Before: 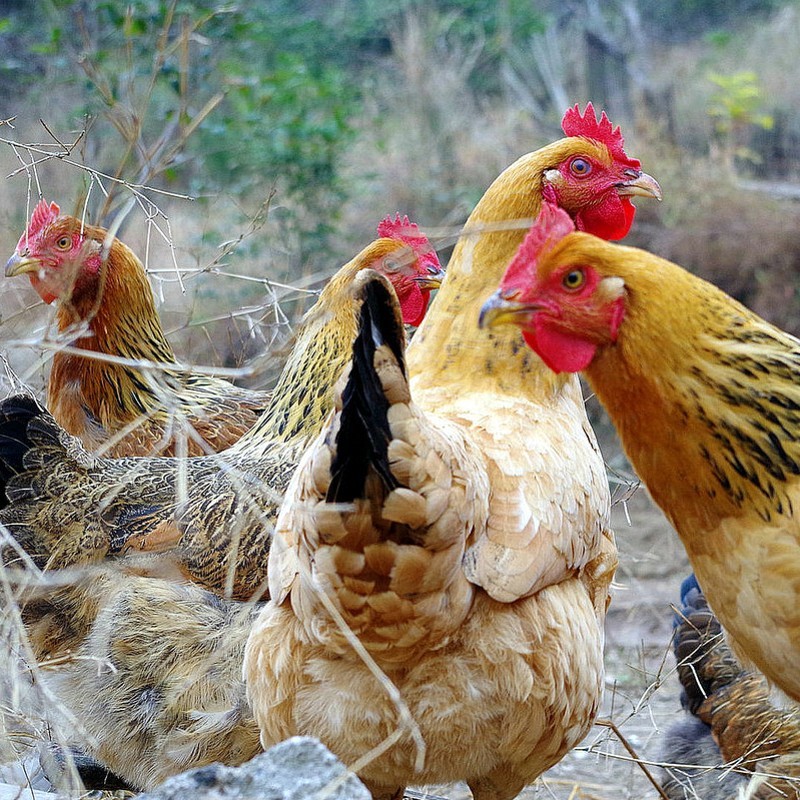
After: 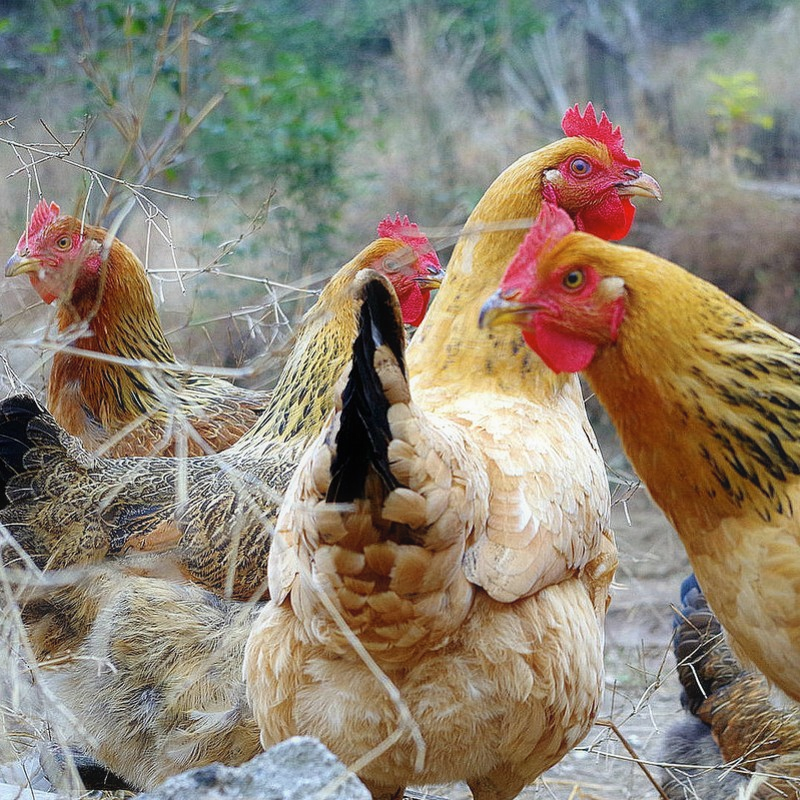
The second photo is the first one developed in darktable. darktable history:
contrast equalizer: octaves 7, y [[0.5, 0.486, 0.447, 0.446, 0.489, 0.5], [0.5 ×6], [0.5 ×6], [0 ×6], [0 ×6]]
tone equalizer: on, module defaults
contrast brightness saturation: contrast 0.008, saturation -0.061
